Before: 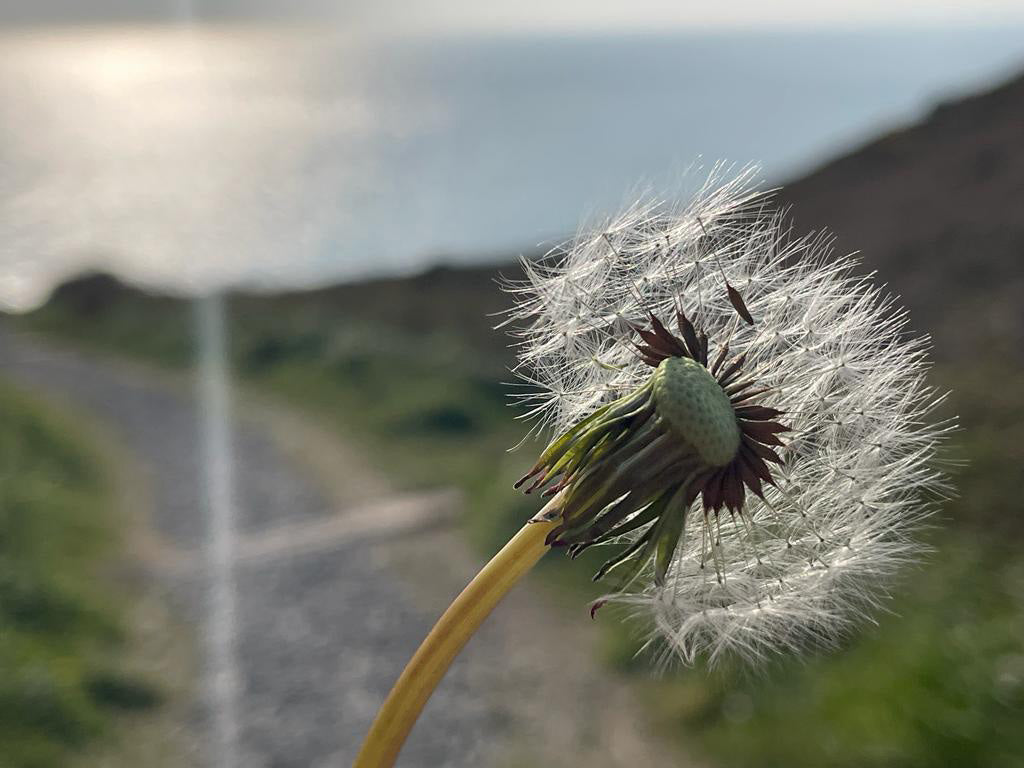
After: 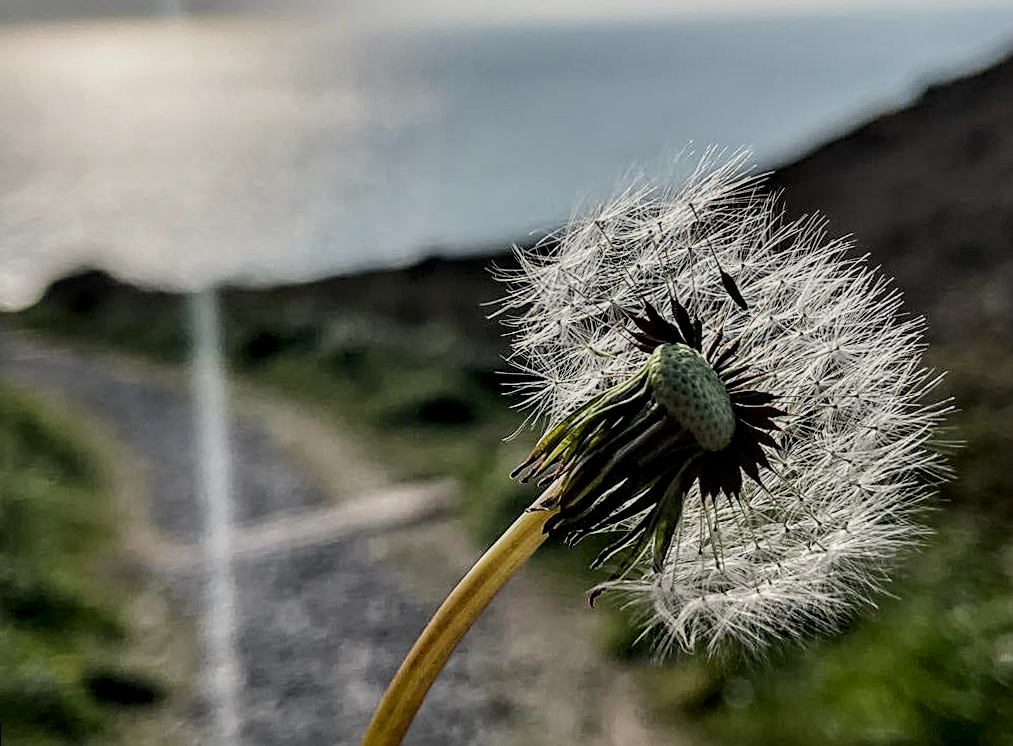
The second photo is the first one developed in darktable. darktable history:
contrast brightness saturation: contrast 0.13, brightness -0.05, saturation 0.16
sharpen: on, module defaults
rotate and perspective: rotation -1°, crop left 0.011, crop right 0.989, crop top 0.025, crop bottom 0.975
local contrast: detail 130%
filmic rgb: black relative exposure -6.98 EV, white relative exposure 5.63 EV, hardness 2.86
contrast equalizer: y [[0.601, 0.6, 0.598, 0.598, 0.6, 0.601], [0.5 ×6], [0.5 ×6], [0 ×6], [0 ×6]]
